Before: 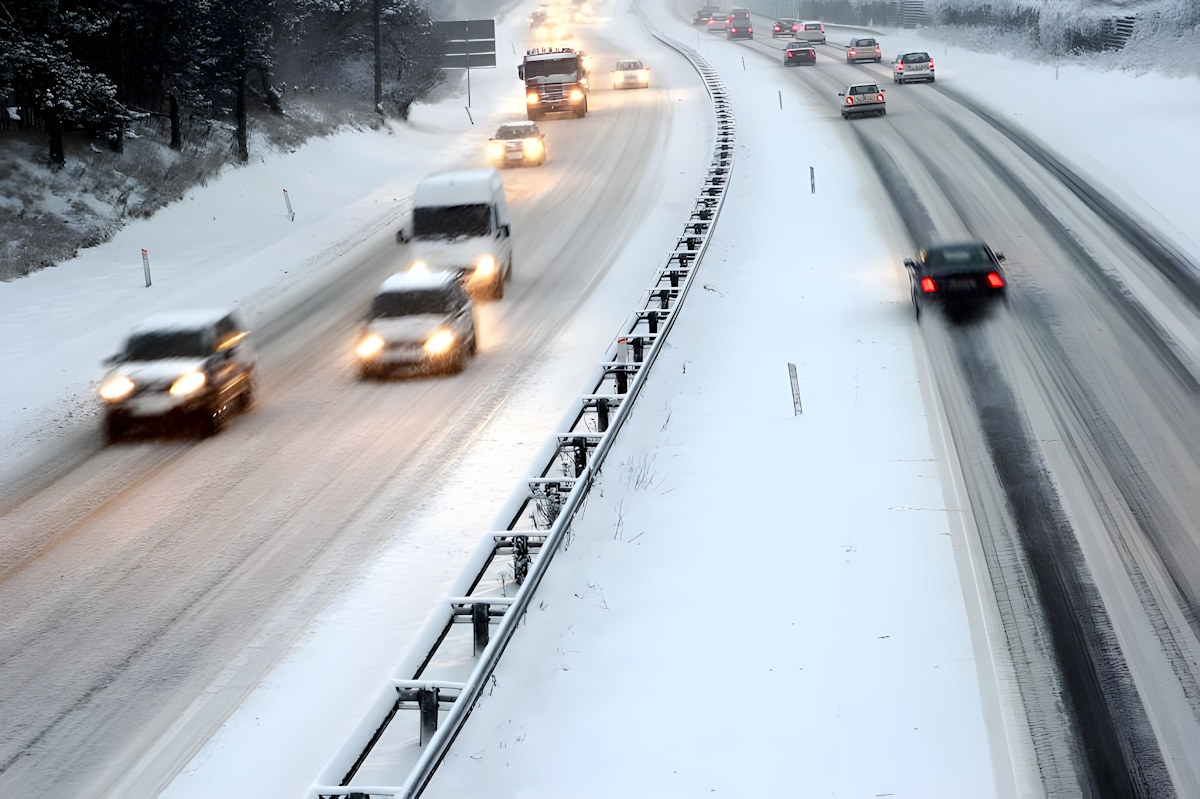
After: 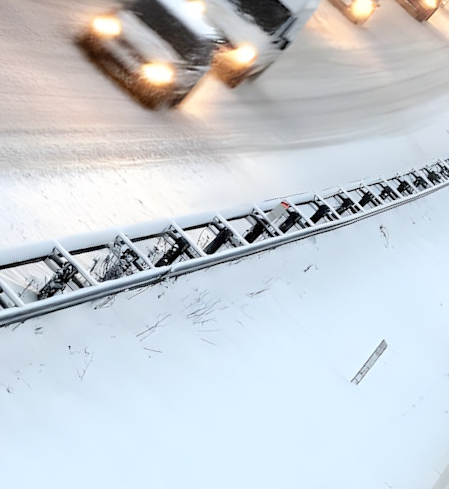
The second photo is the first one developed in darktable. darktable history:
crop and rotate: angle -46.25°, top 16.448%, right 0.881%, bottom 11.719%
